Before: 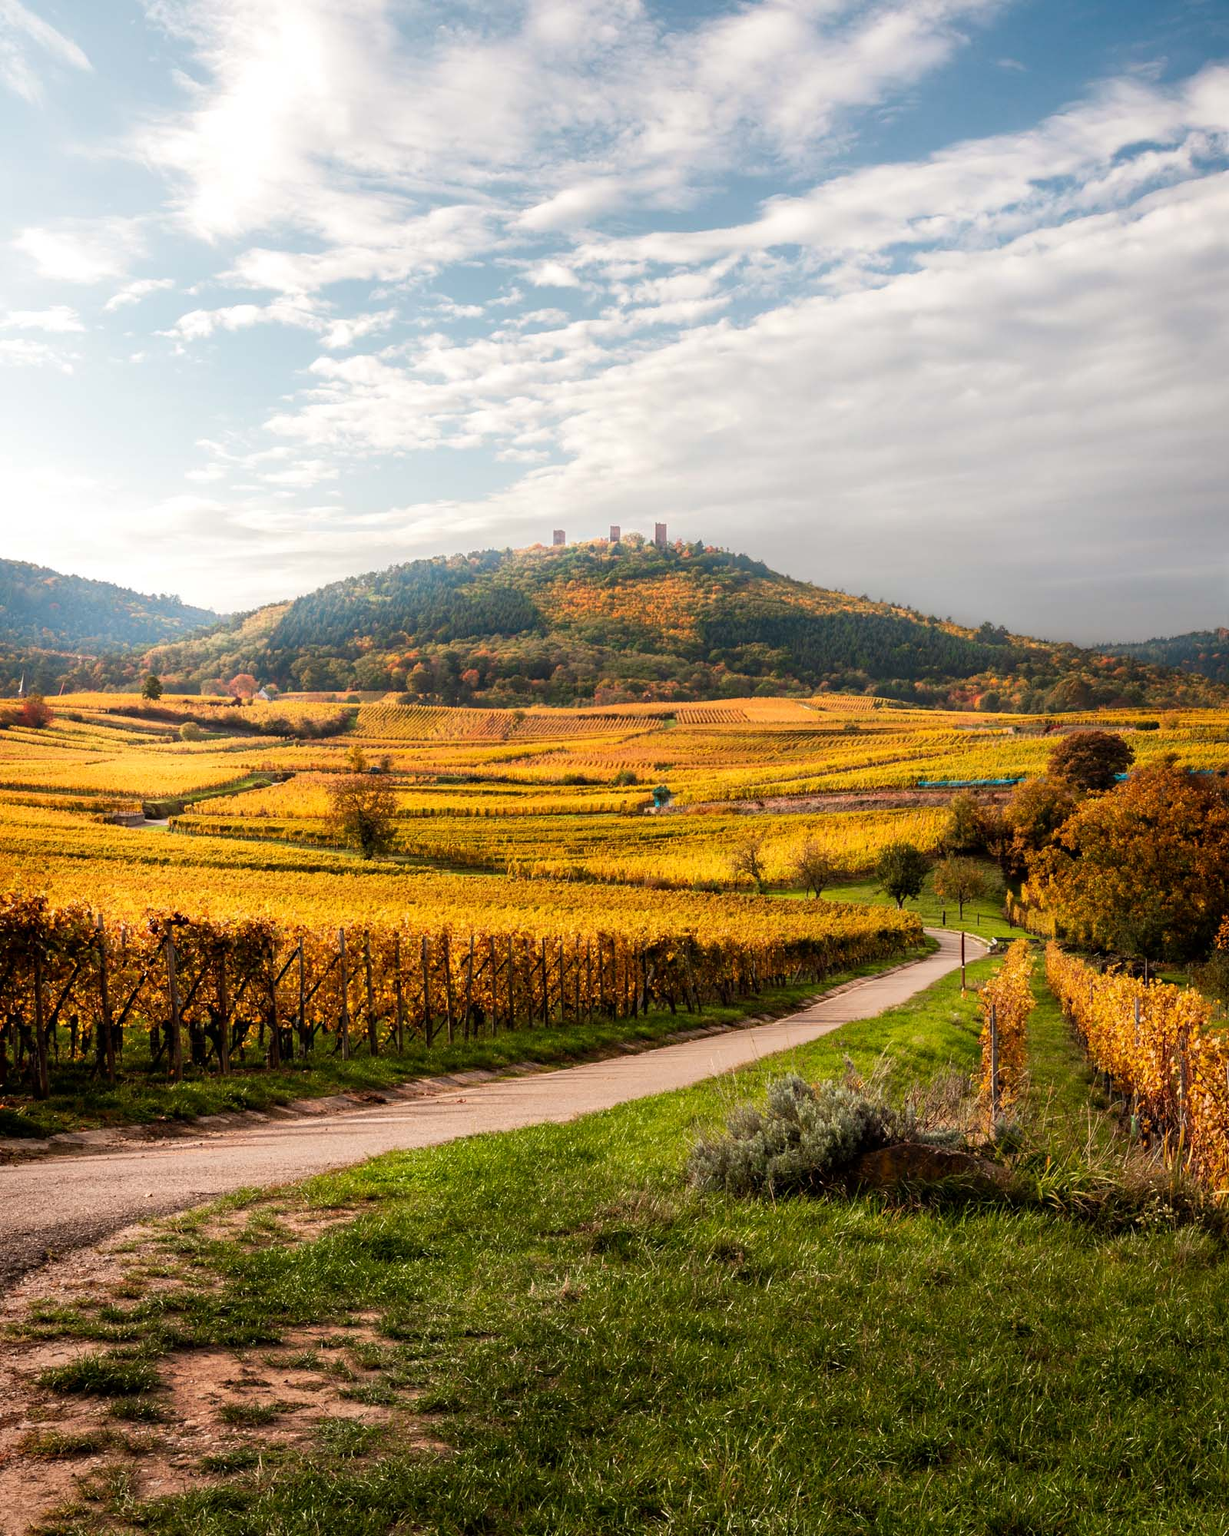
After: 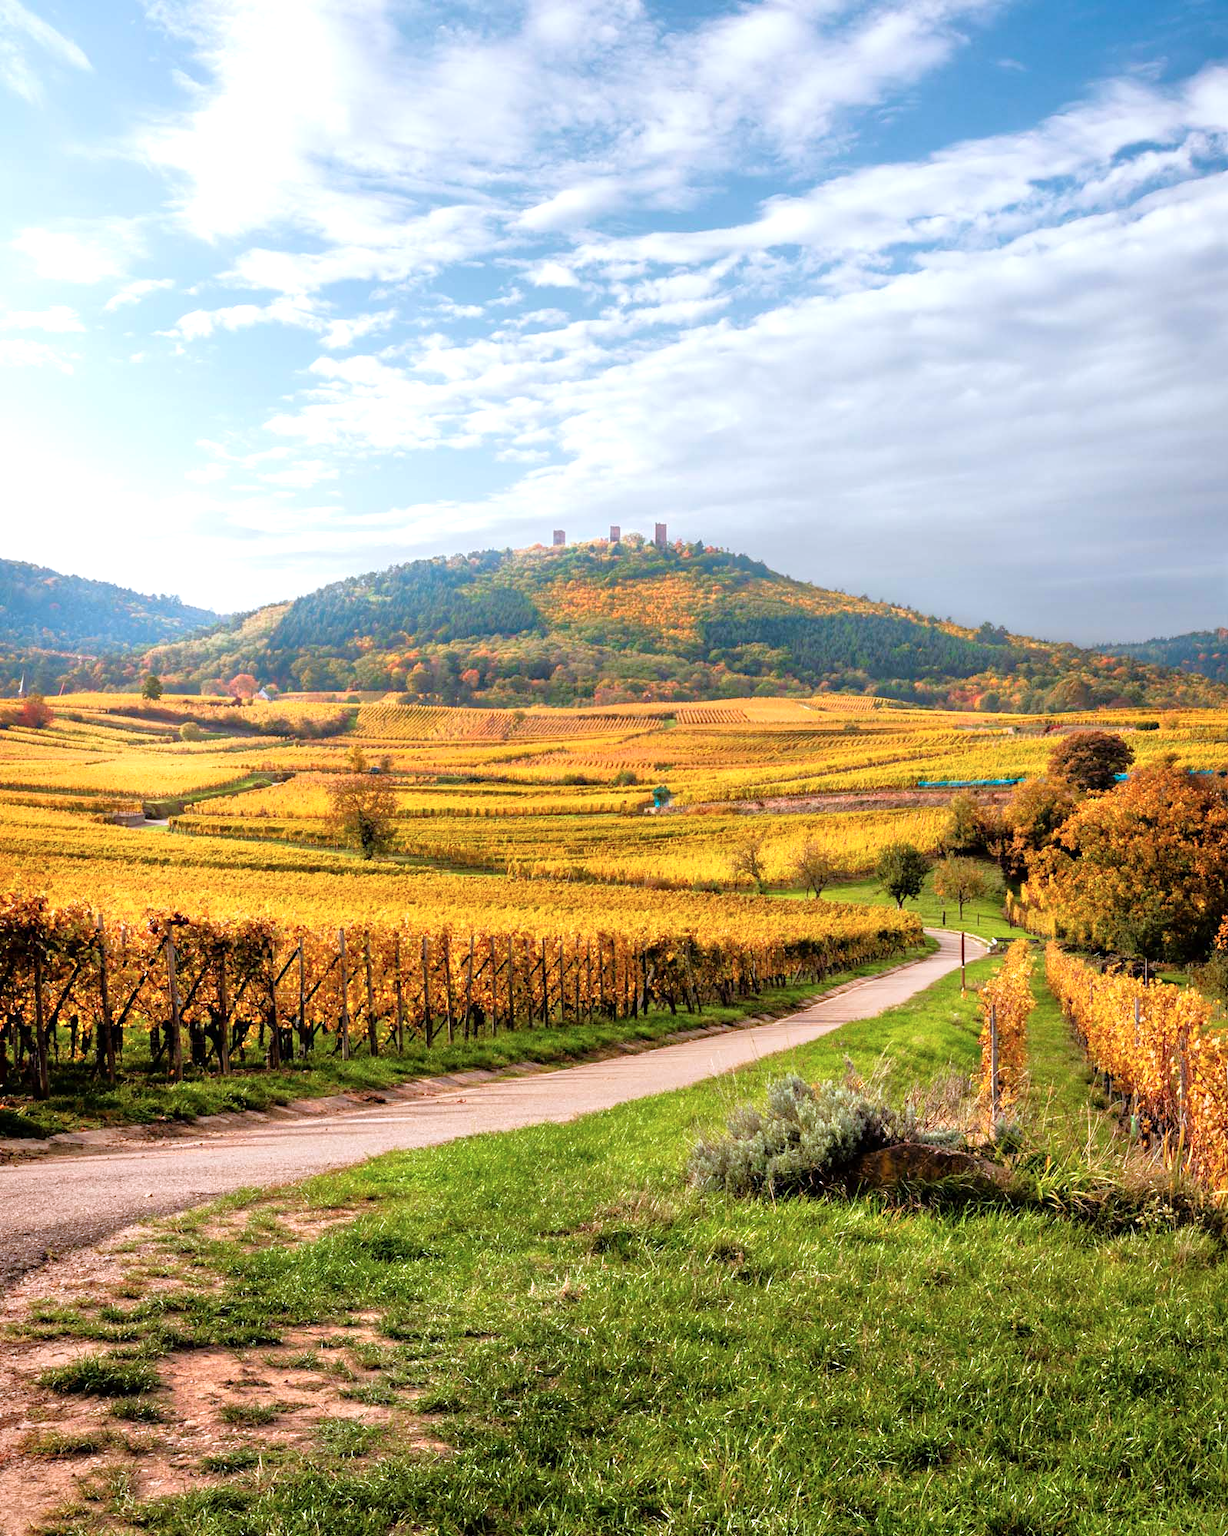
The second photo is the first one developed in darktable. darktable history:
exposure: exposure 0.2 EV, compensate highlight preservation false
tone equalizer: -7 EV 0.15 EV, -6 EV 0.6 EV, -5 EV 1.15 EV, -4 EV 1.33 EV, -3 EV 1.15 EV, -2 EV 0.6 EV, -1 EV 0.15 EV, mask exposure compensation -0.5 EV
velvia: strength 17%
color calibration: x 0.372, y 0.386, temperature 4283.97 K
